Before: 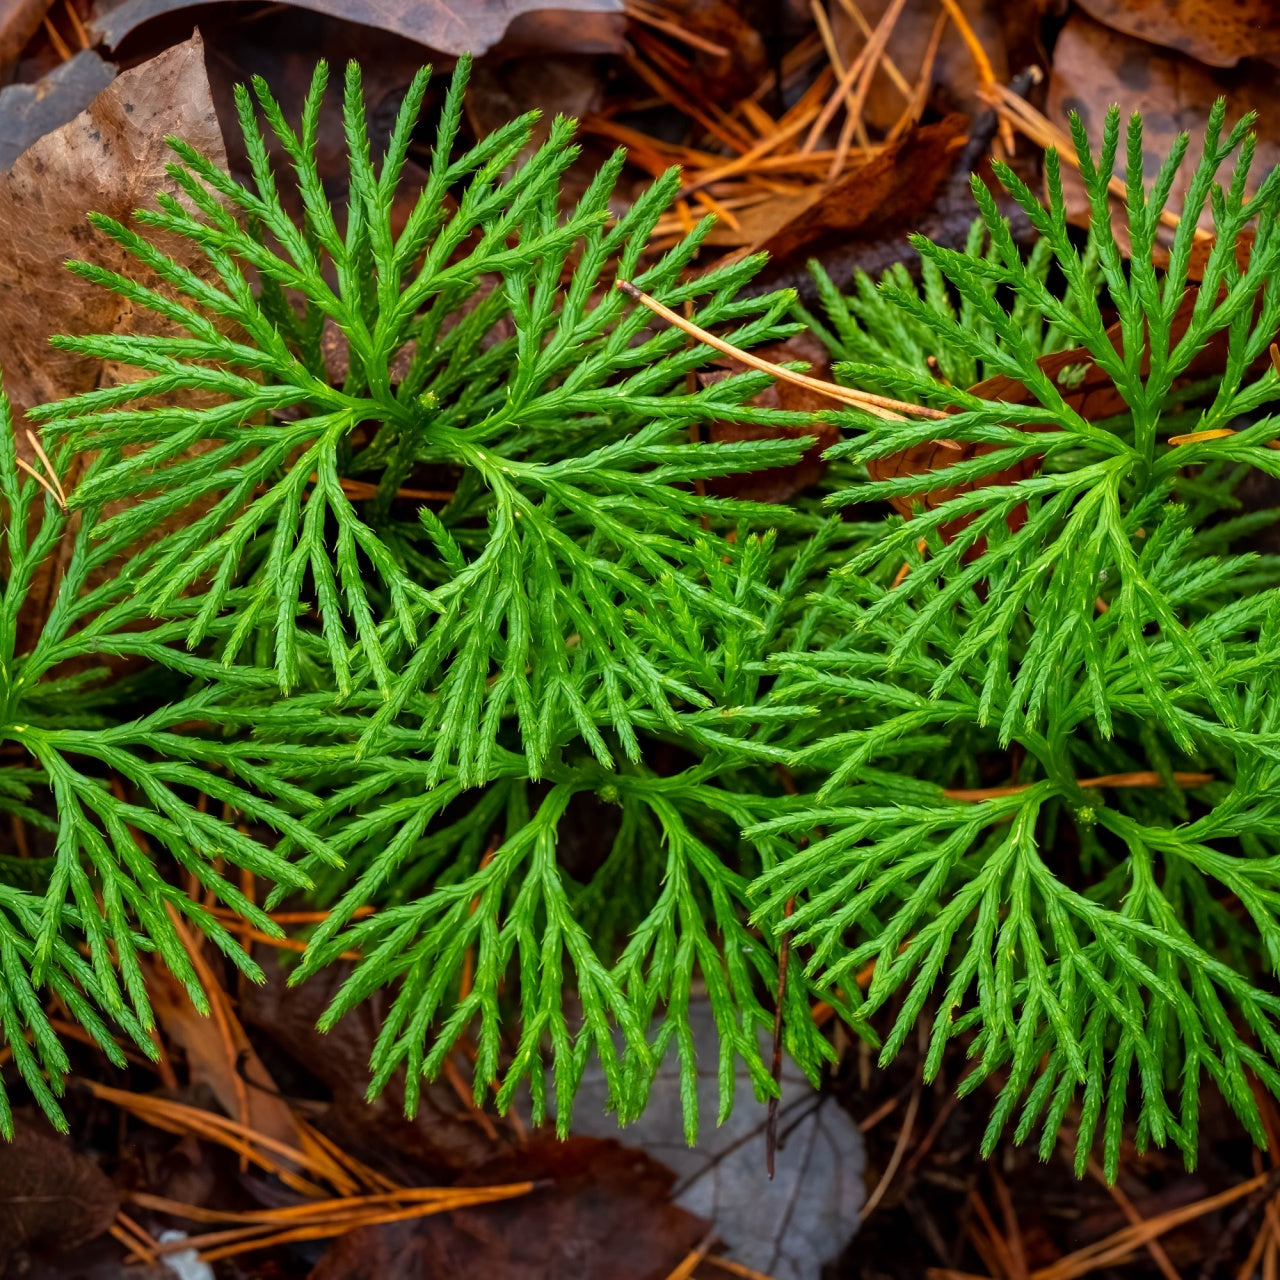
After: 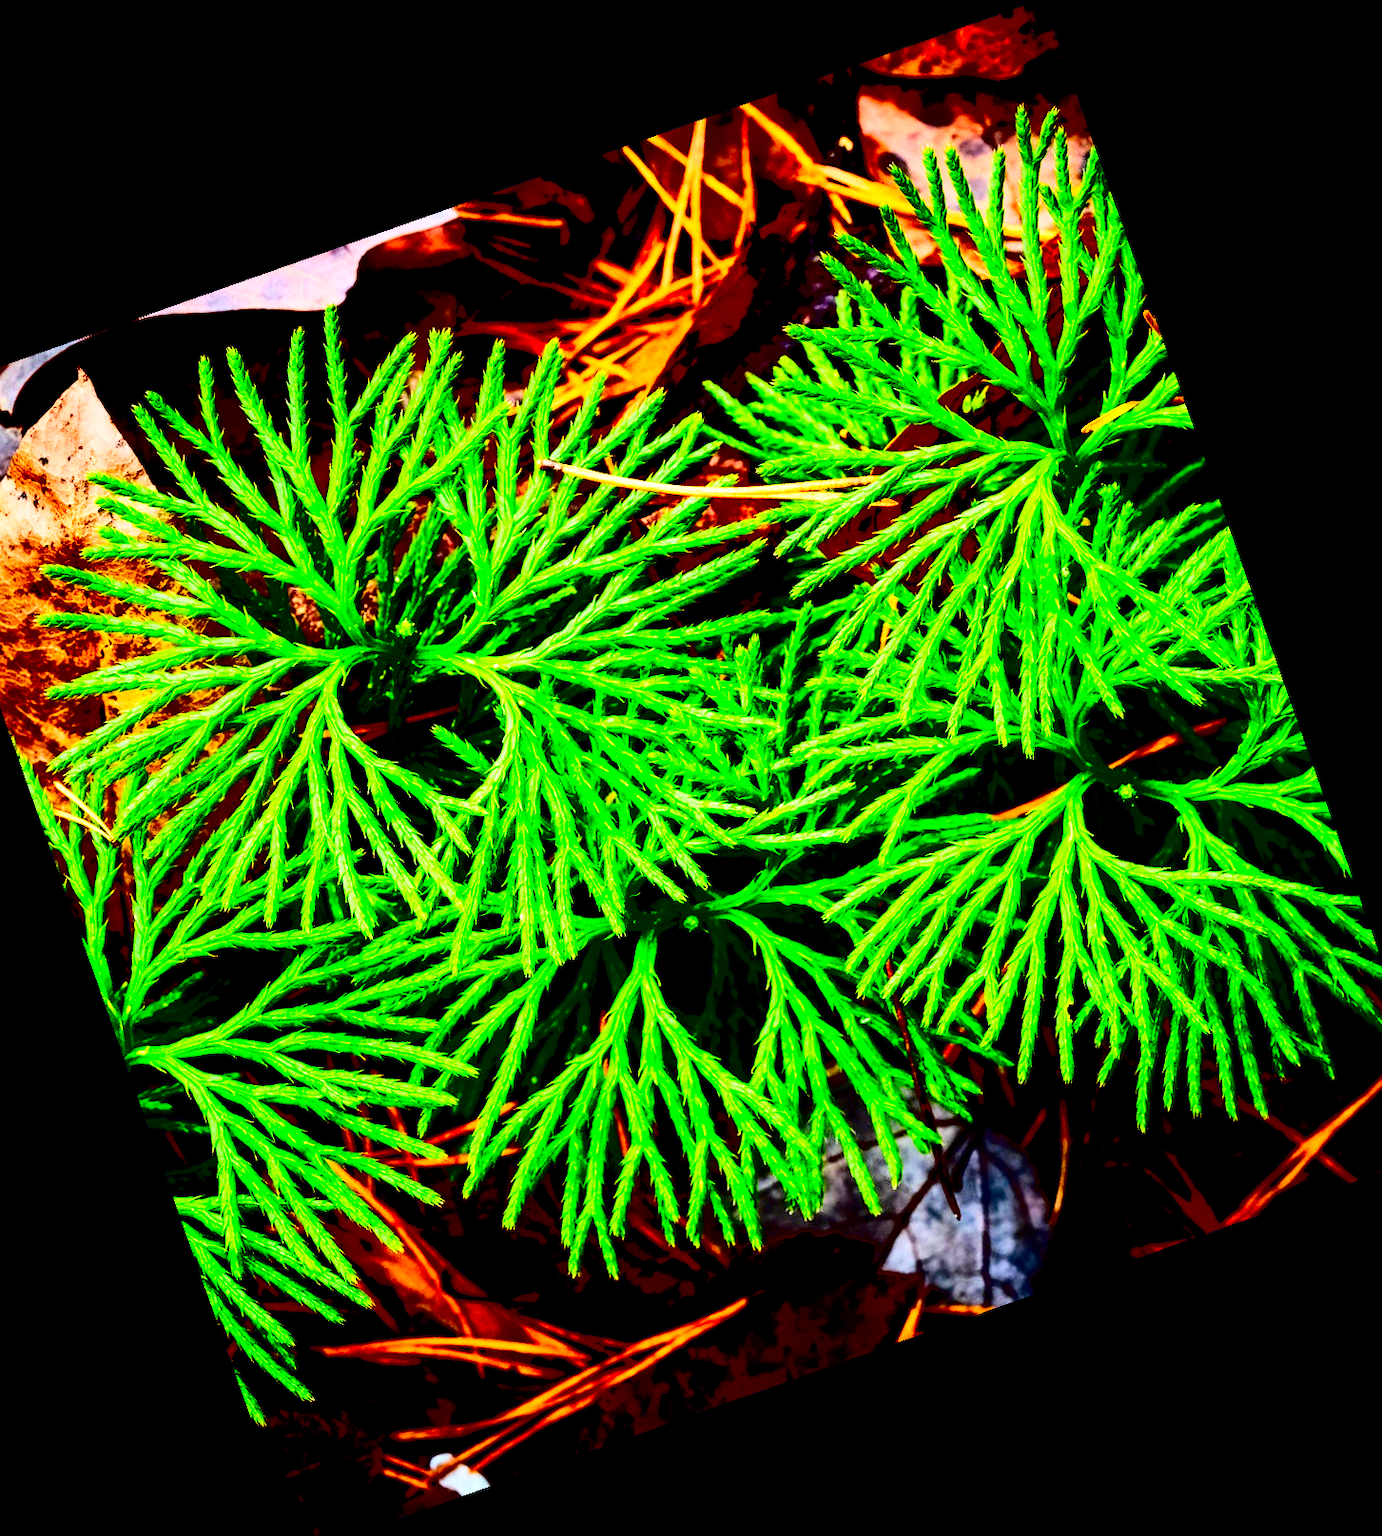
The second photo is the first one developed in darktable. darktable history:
base curve: curves: ch0 [(0, 0.003) (0.001, 0.002) (0.006, 0.004) (0.02, 0.022) (0.048, 0.086) (0.094, 0.234) (0.162, 0.431) (0.258, 0.629) (0.385, 0.8) (0.548, 0.918) (0.751, 0.988) (1, 1)], preserve colors none
contrast brightness saturation: contrast 0.77, brightness -1, saturation 1
crop and rotate: angle 19.43°, left 6.812%, right 4.125%, bottom 1.087%
